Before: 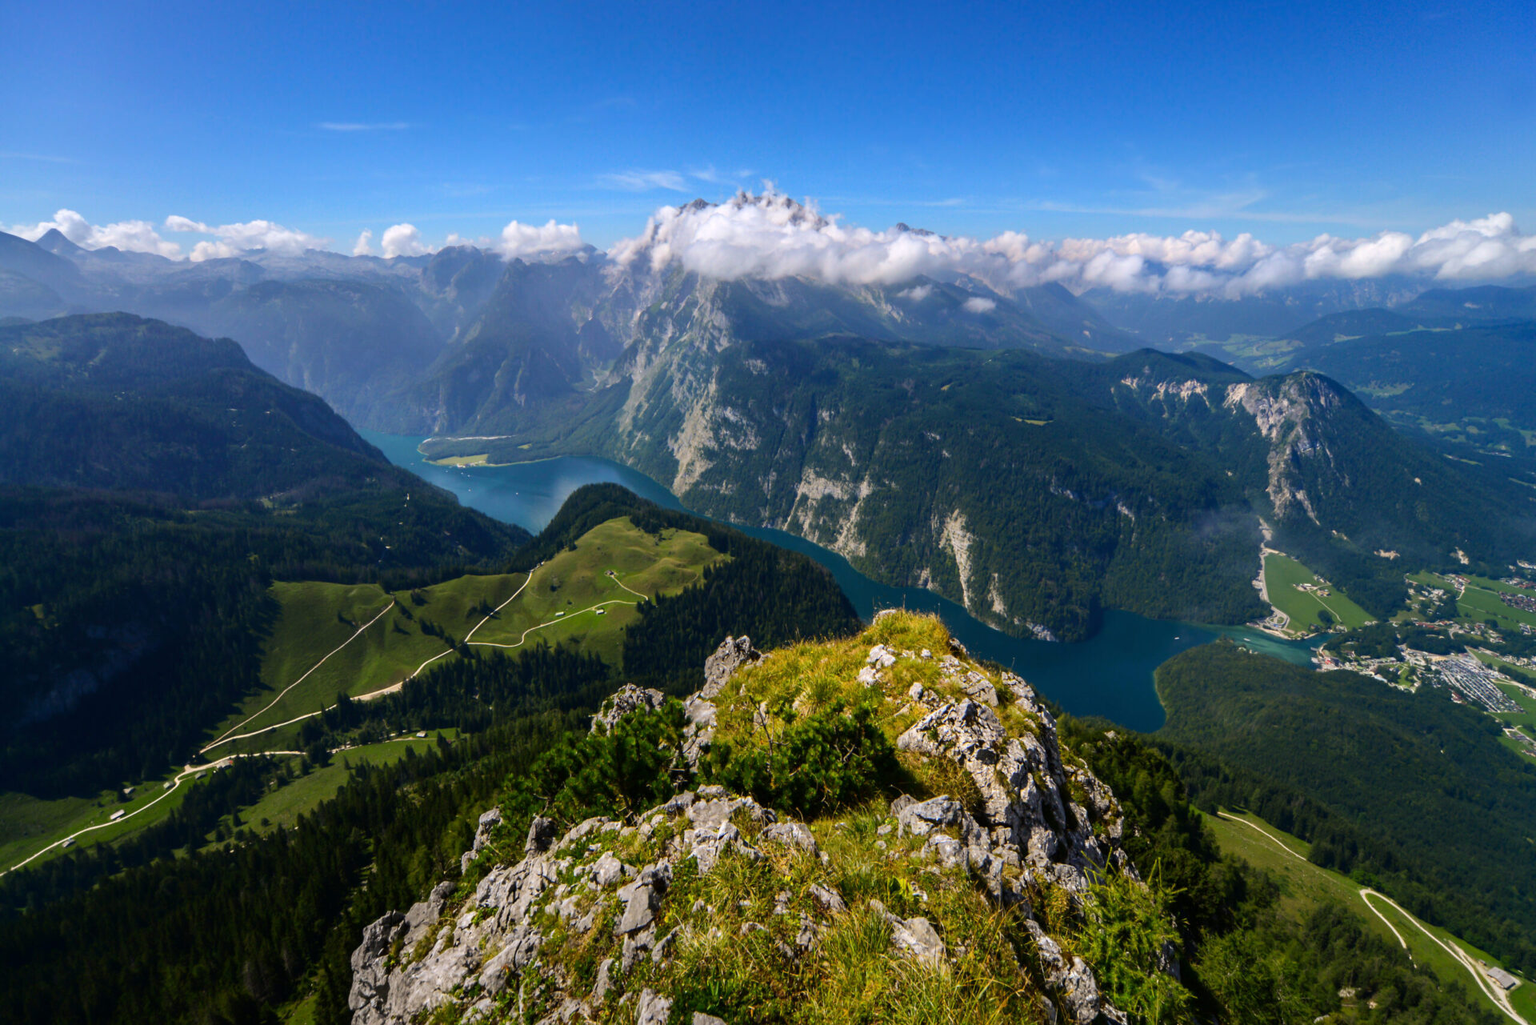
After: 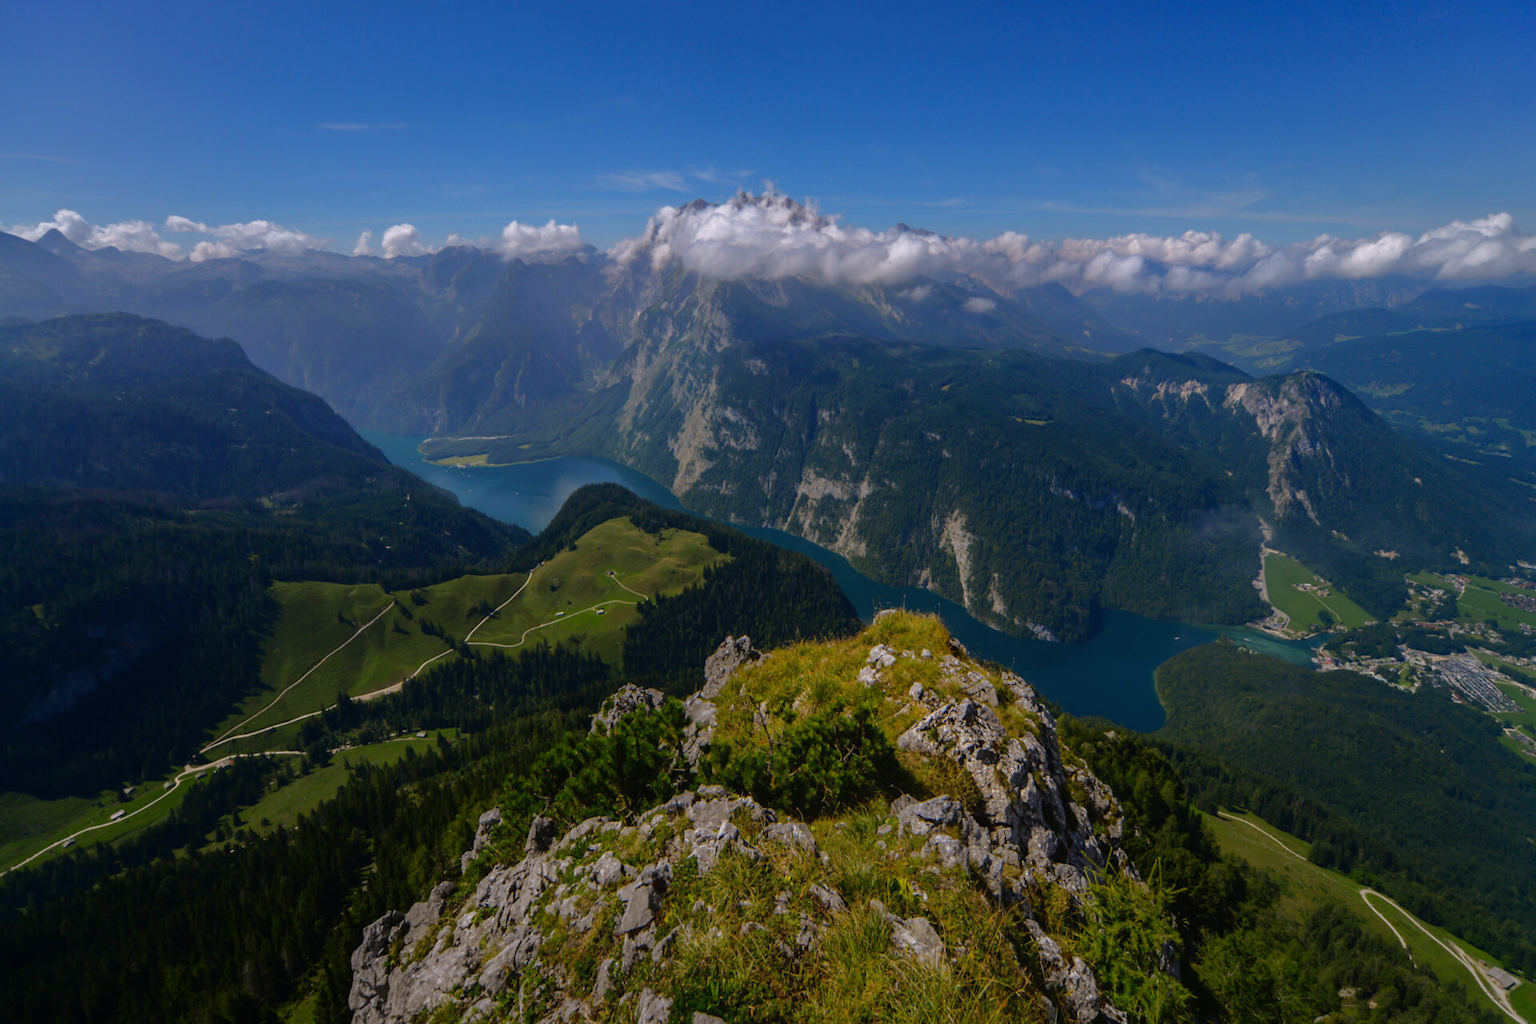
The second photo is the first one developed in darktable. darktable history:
white balance: red 1.009, blue 1.027
base curve: curves: ch0 [(0, 0) (0.841, 0.609) (1, 1)]
contrast equalizer: octaves 7, y [[0.6 ×6], [0.55 ×6], [0 ×6], [0 ×6], [0 ×6]], mix -0.2
